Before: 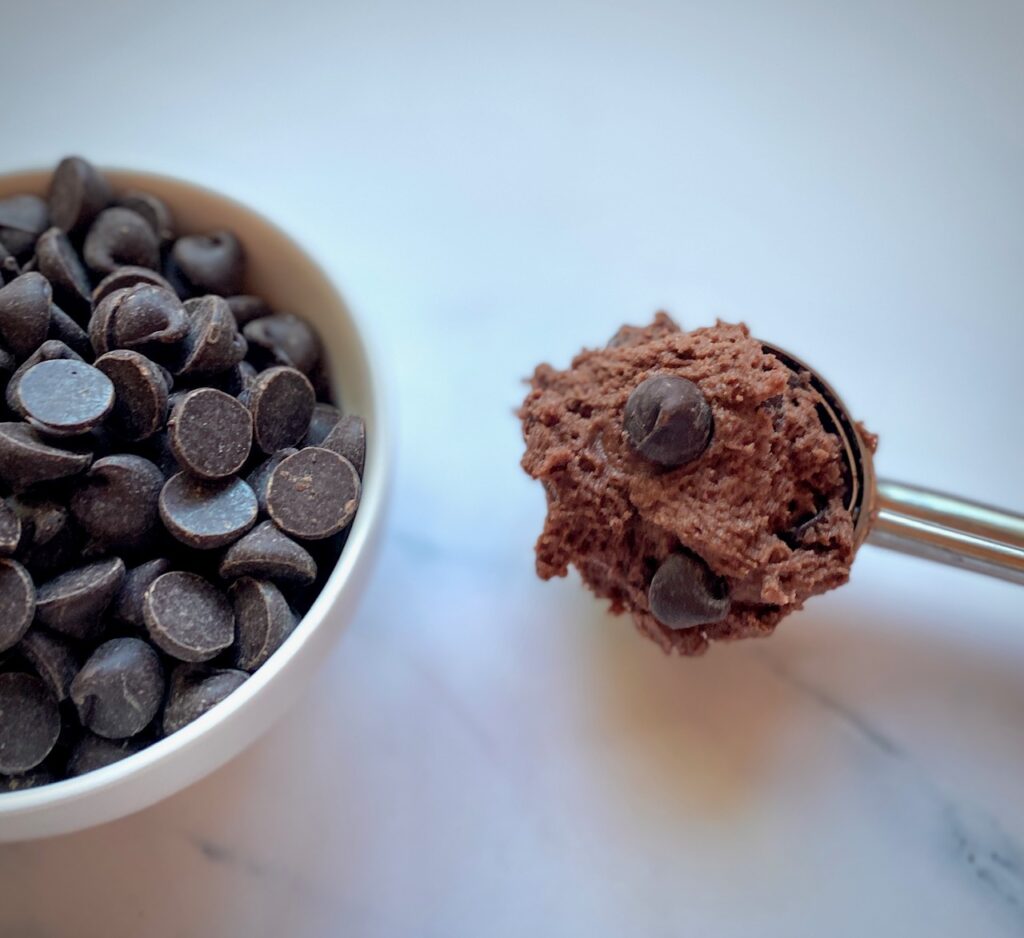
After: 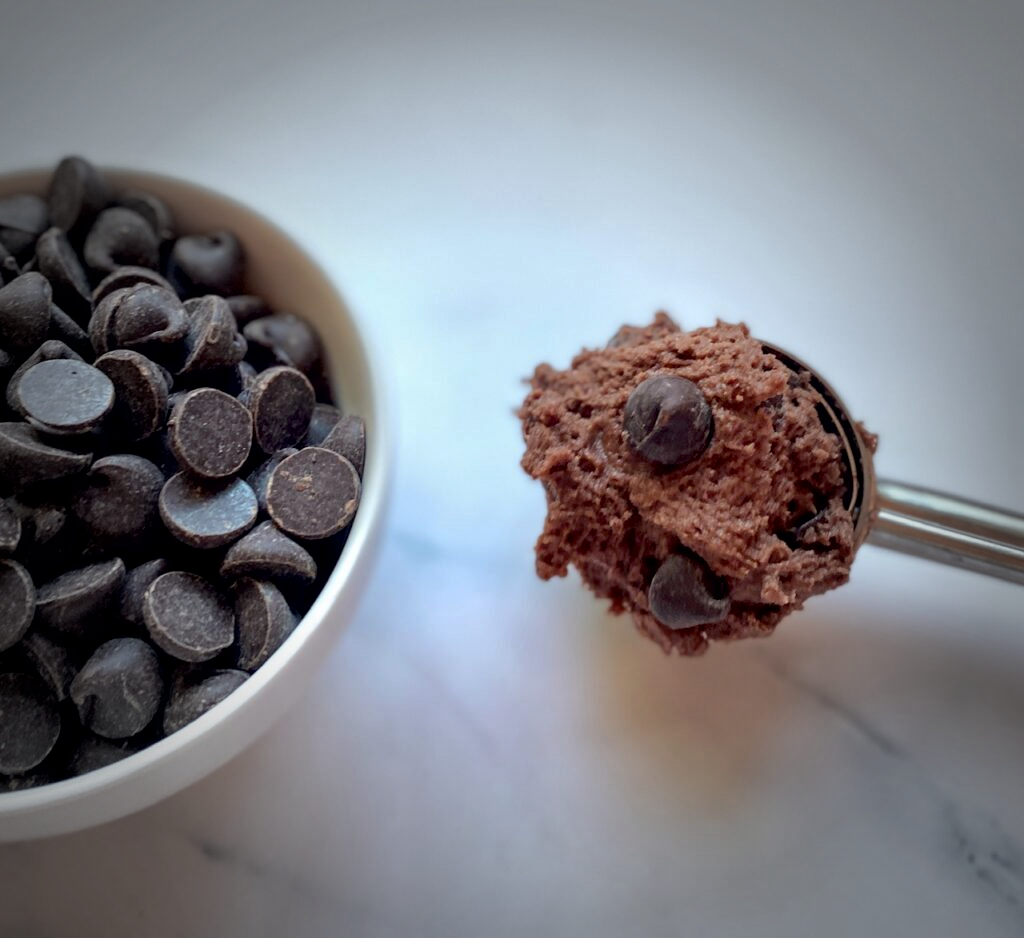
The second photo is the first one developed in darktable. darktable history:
vignetting: fall-off start 48.41%, automatic ratio true, width/height ratio 1.29, unbound false
local contrast: mode bilateral grid, contrast 20, coarseness 50, detail 130%, midtone range 0.2
